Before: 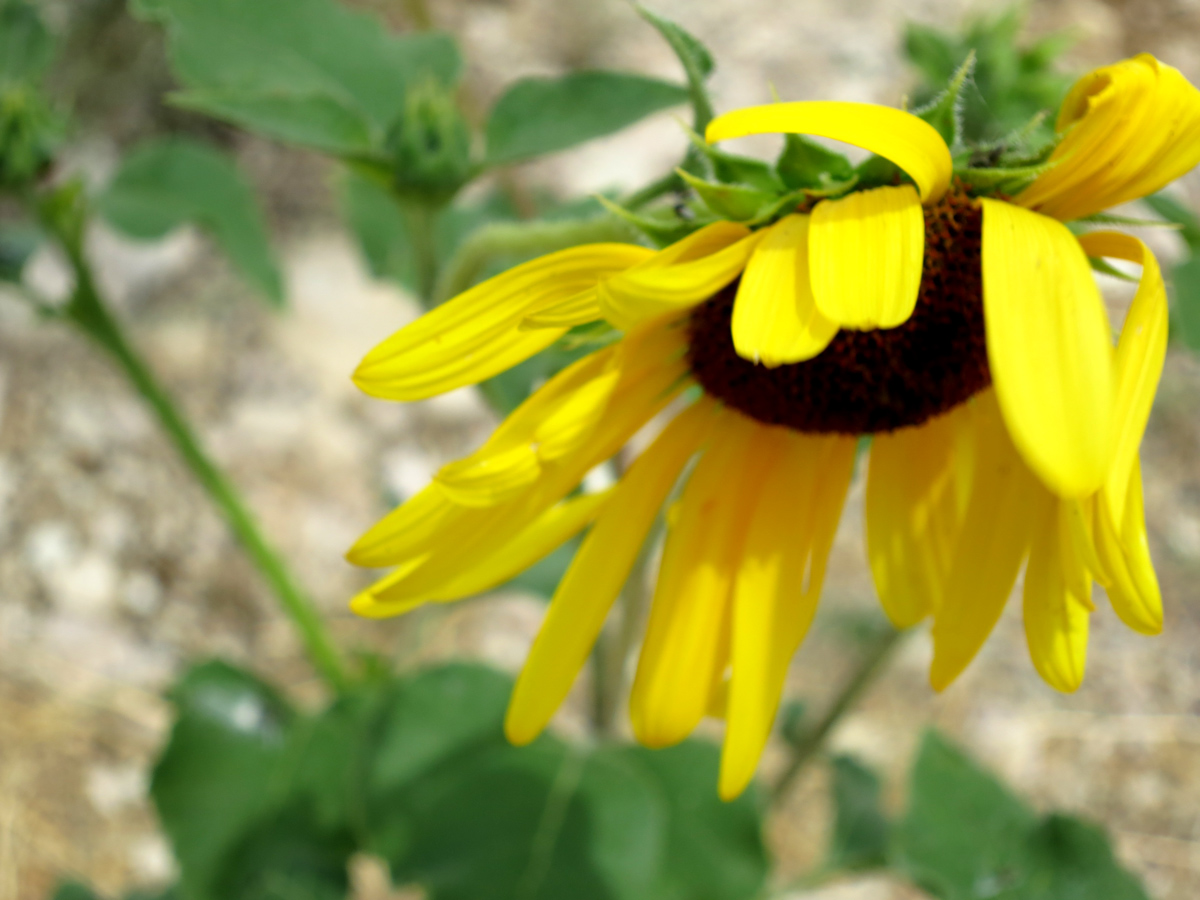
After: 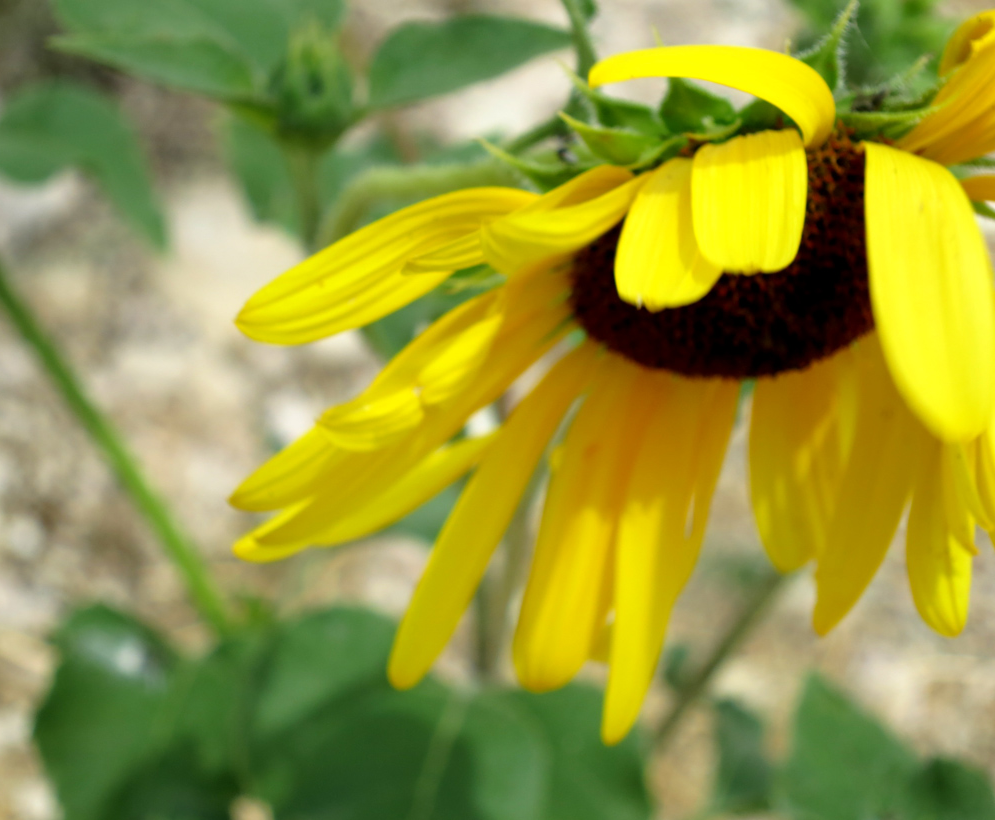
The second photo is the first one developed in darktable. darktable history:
crop: left 9.812%, top 6.235%, right 7.233%, bottom 2.62%
